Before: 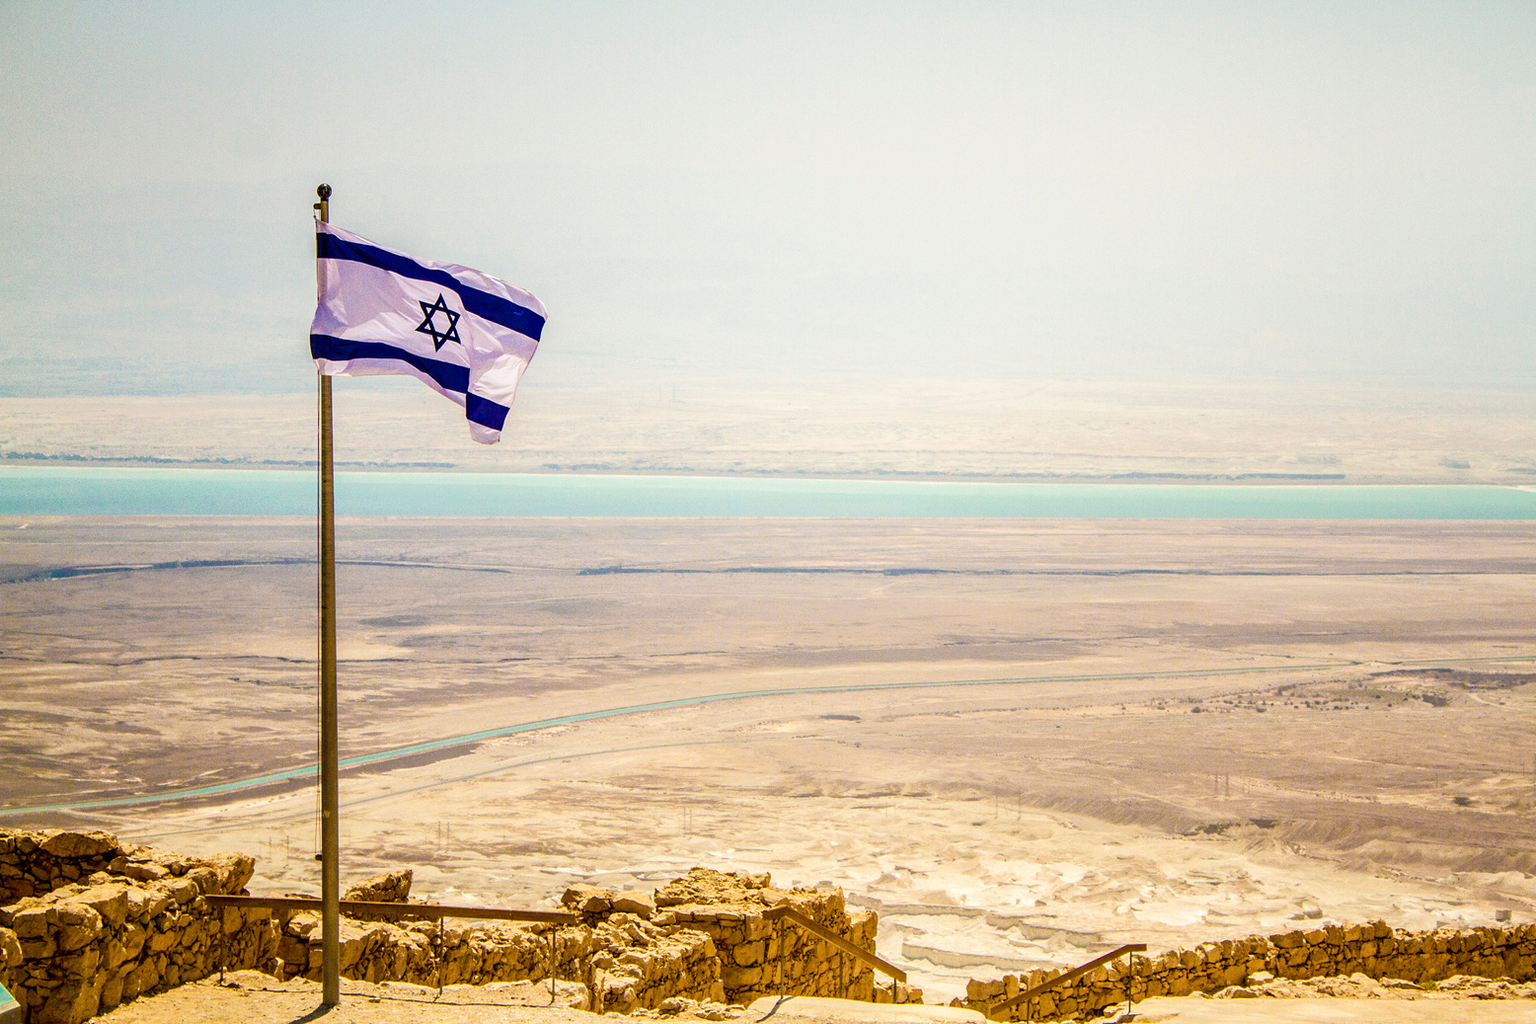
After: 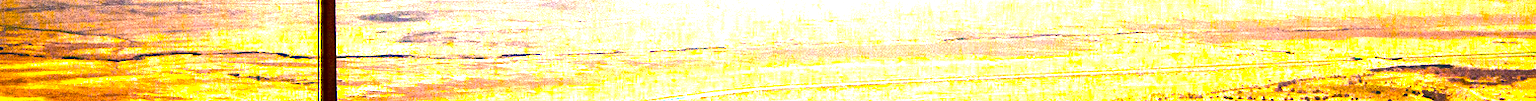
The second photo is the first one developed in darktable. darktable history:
color balance rgb: linear chroma grading › highlights 100%, linear chroma grading › global chroma 23.41%, perceptual saturation grading › global saturation 35.38%, hue shift -10.68°, perceptual brilliance grading › highlights 47.25%, perceptual brilliance grading › mid-tones 22.2%, perceptual brilliance grading › shadows -5.93%
contrast brightness saturation: contrast 0.09, brightness -0.59, saturation 0.17
crop and rotate: top 59.084%, bottom 30.916%
